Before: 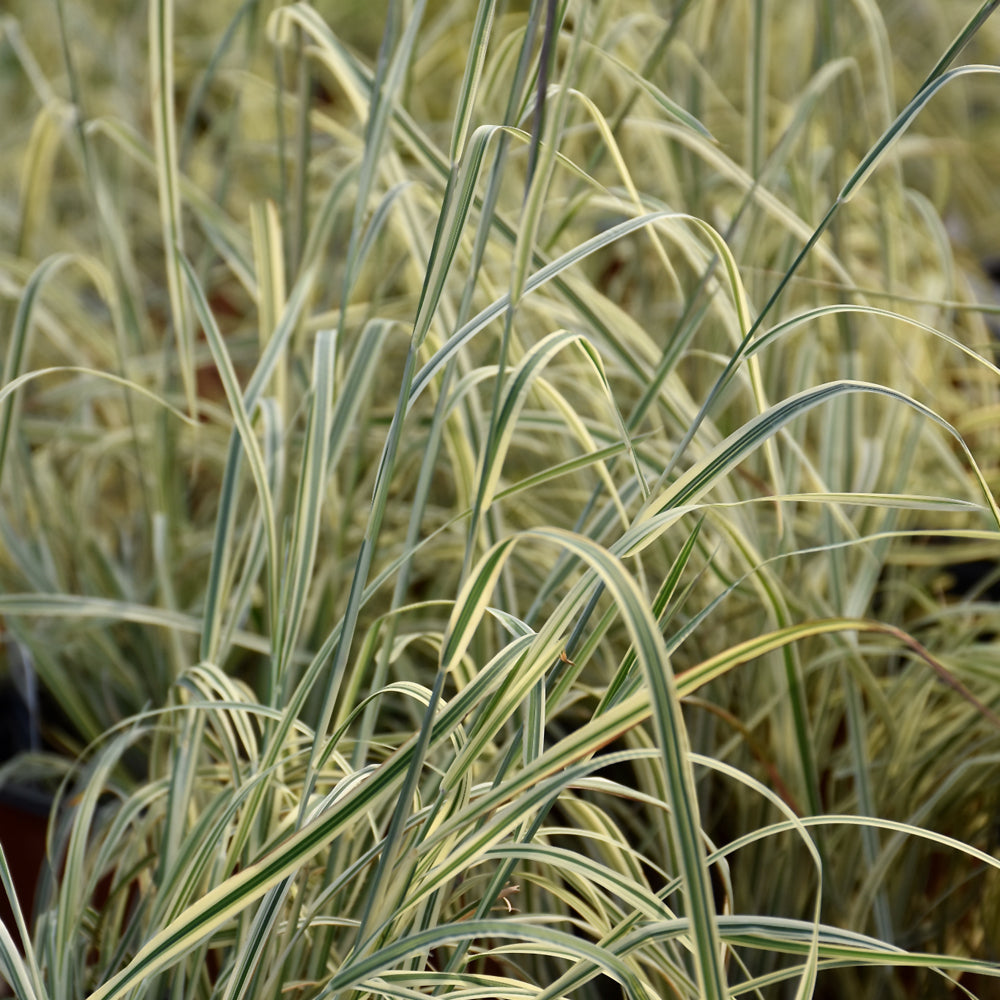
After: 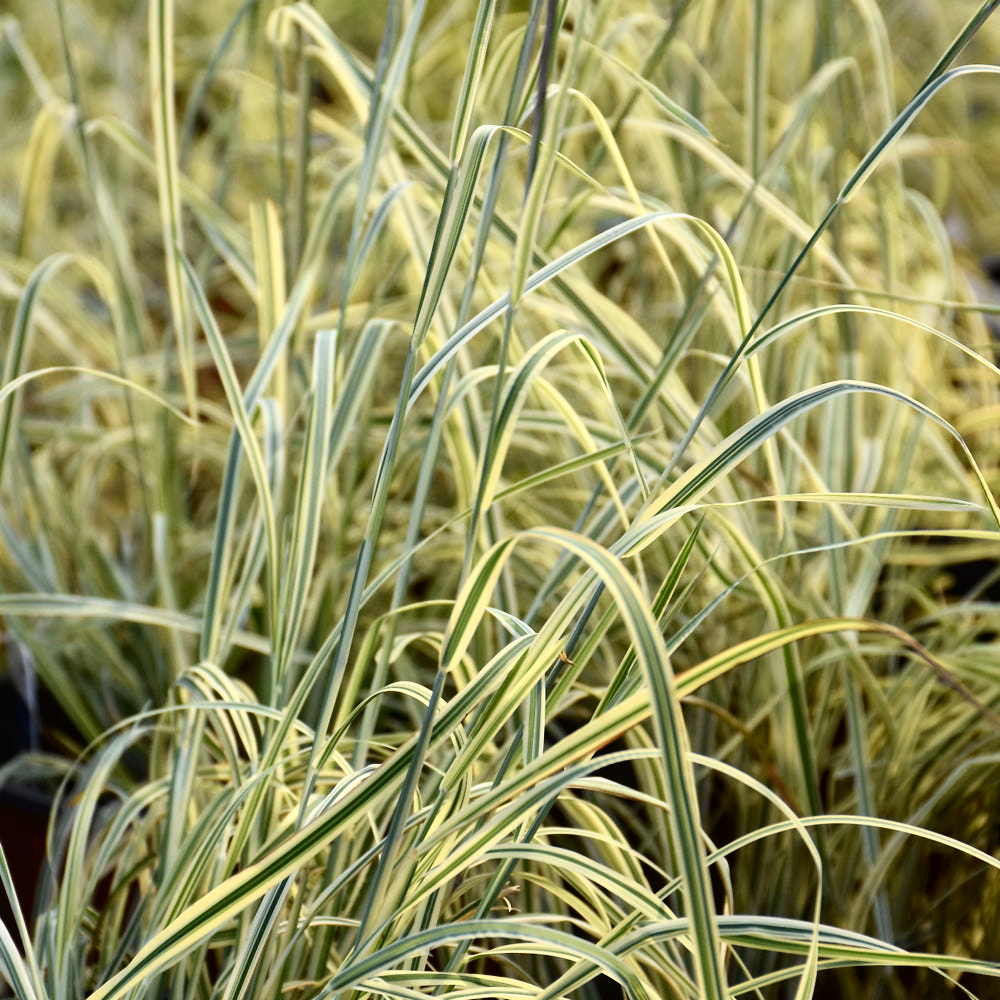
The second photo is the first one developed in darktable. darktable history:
local contrast: highlights 100%, shadows 100%, detail 120%, midtone range 0.2
tone curve: curves: ch0 [(0, 0.024) (0.049, 0.038) (0.176, 0.162) (0.311, 0.337) (0.416, 0.471) (0.565, 0.658) (0.817, 0.911) (1, 1)]; ch1 [(0, 0) (0.339, 0.358) (0.445, 0.439) (0.476, 0.47) (0.504, 0.504) (0.53, 0.511) (0.557, 0.558) (0.627, 0.664) (0.728, 0.786) (1, 1)]; ch2 [(0, 0) (0.327, 0.324) (0.417, 0.44) (0.46, 0.453) (0.502, 0.504) (0.526, 0.52) (0.549, 0.561) (0.619, 0.657) (0.76, 0.765) (1, 1)], color space Lab, independent channels, preserve colors none
